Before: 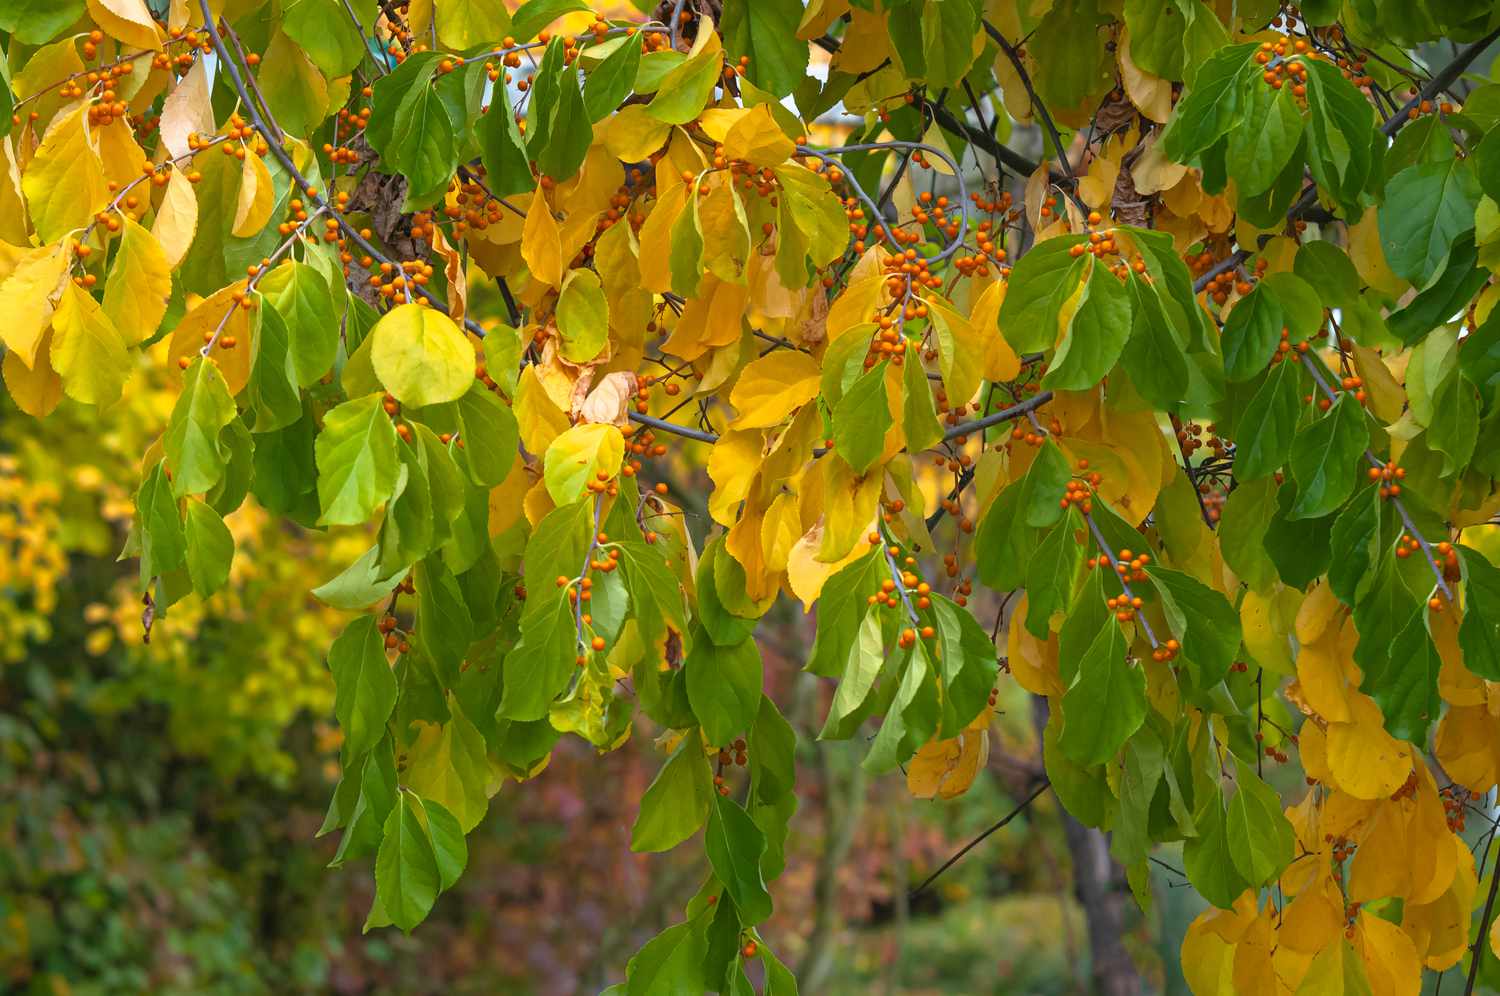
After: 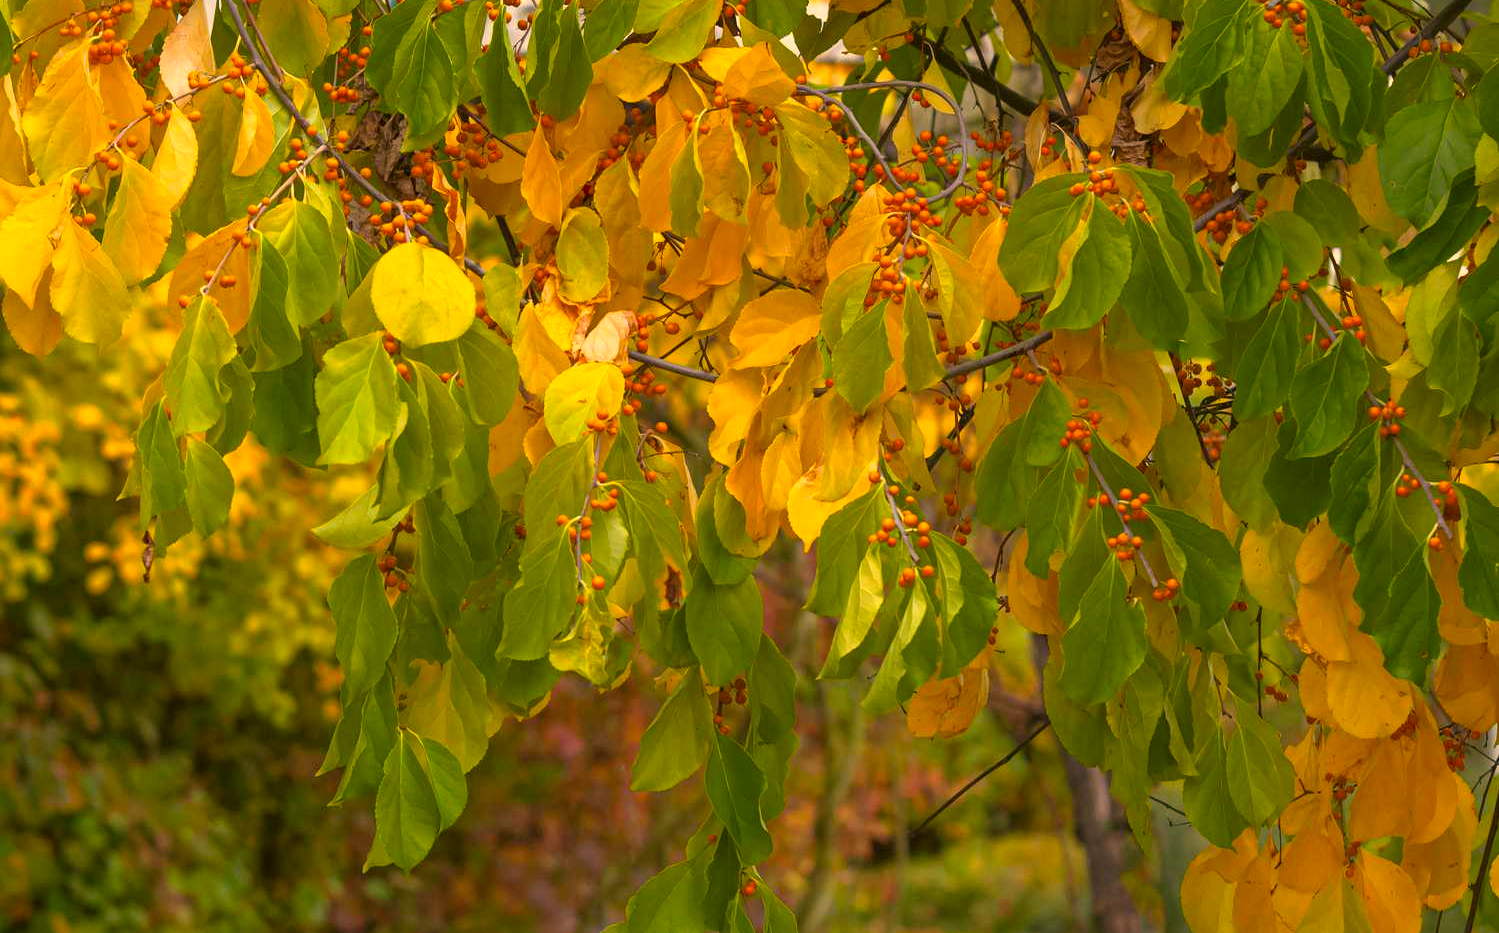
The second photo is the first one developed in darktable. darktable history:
color correction: highlights a* 17.94, highlights b* 35.39, shadows a* 1.48, shadows b* 6.42, saturation 1.01
crop and rotate: top 6.25%
tone equalizer: on, module defaults
